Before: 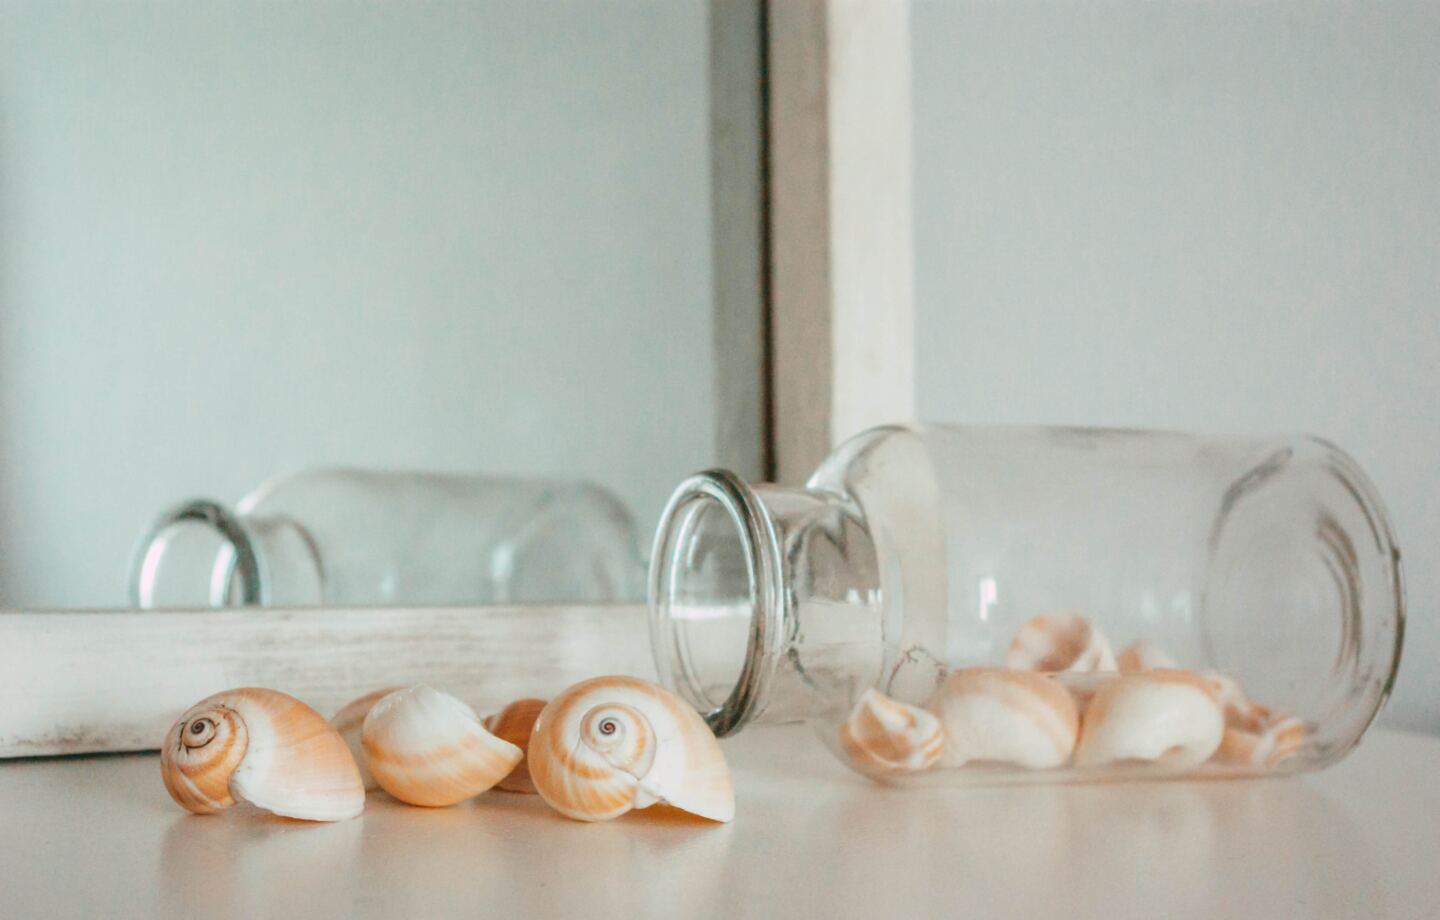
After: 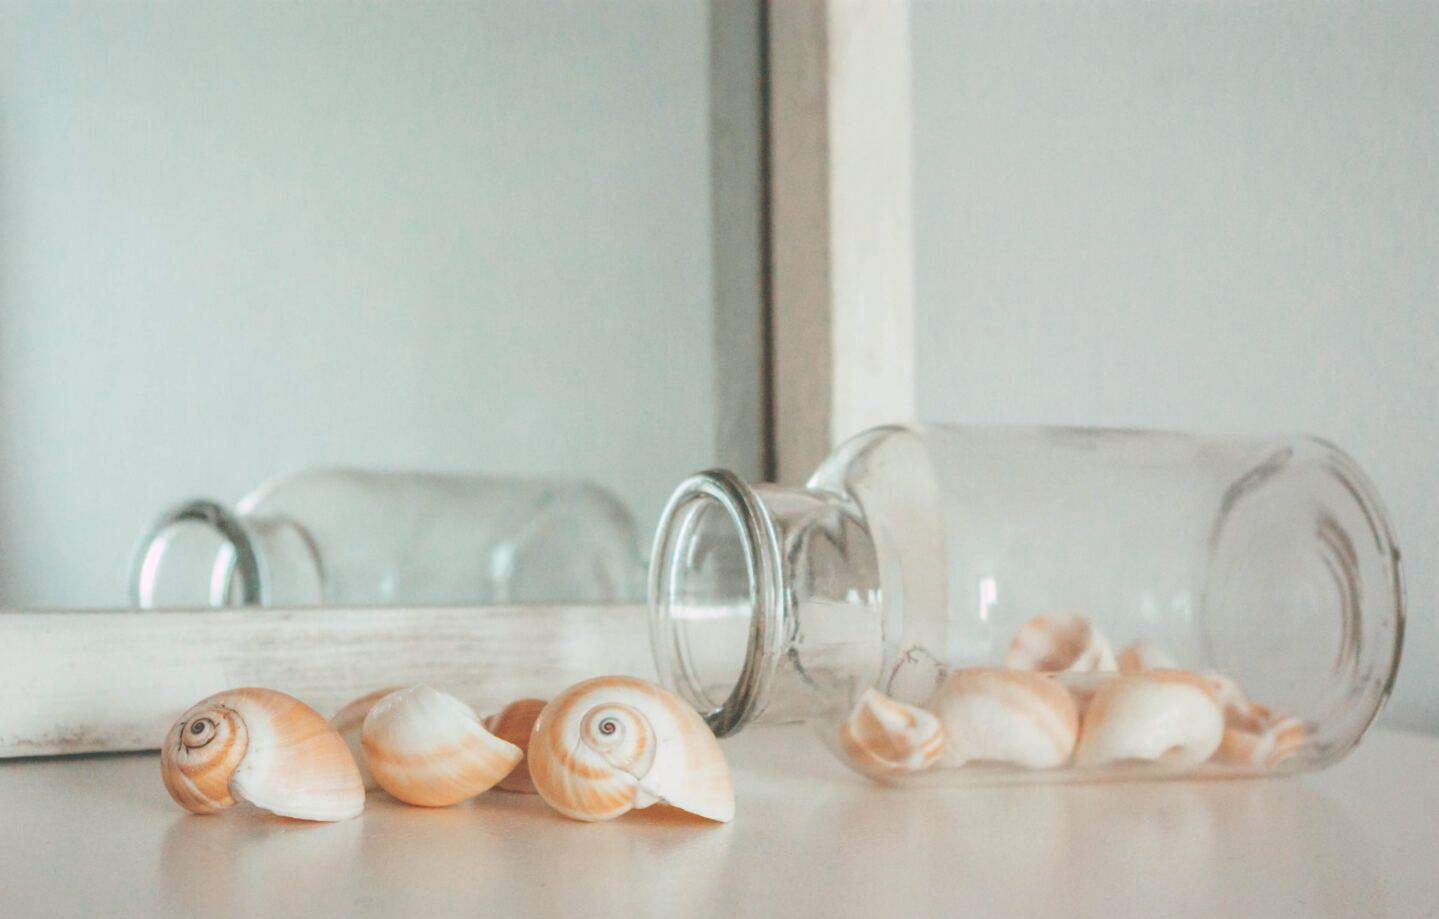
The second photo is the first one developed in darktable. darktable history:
exposure: black level correction -0.039, exposure 0.064 EV, compensate exposure bias true, compensate highlight preservation false
